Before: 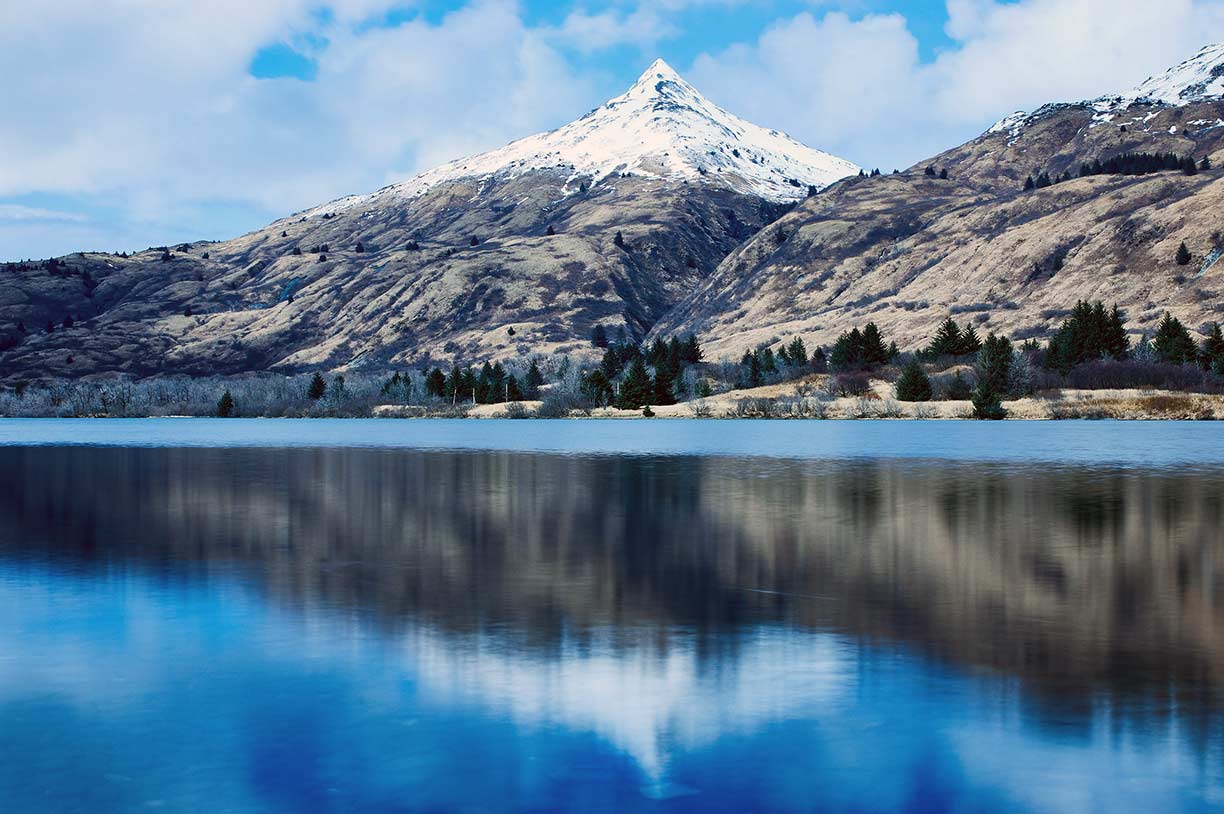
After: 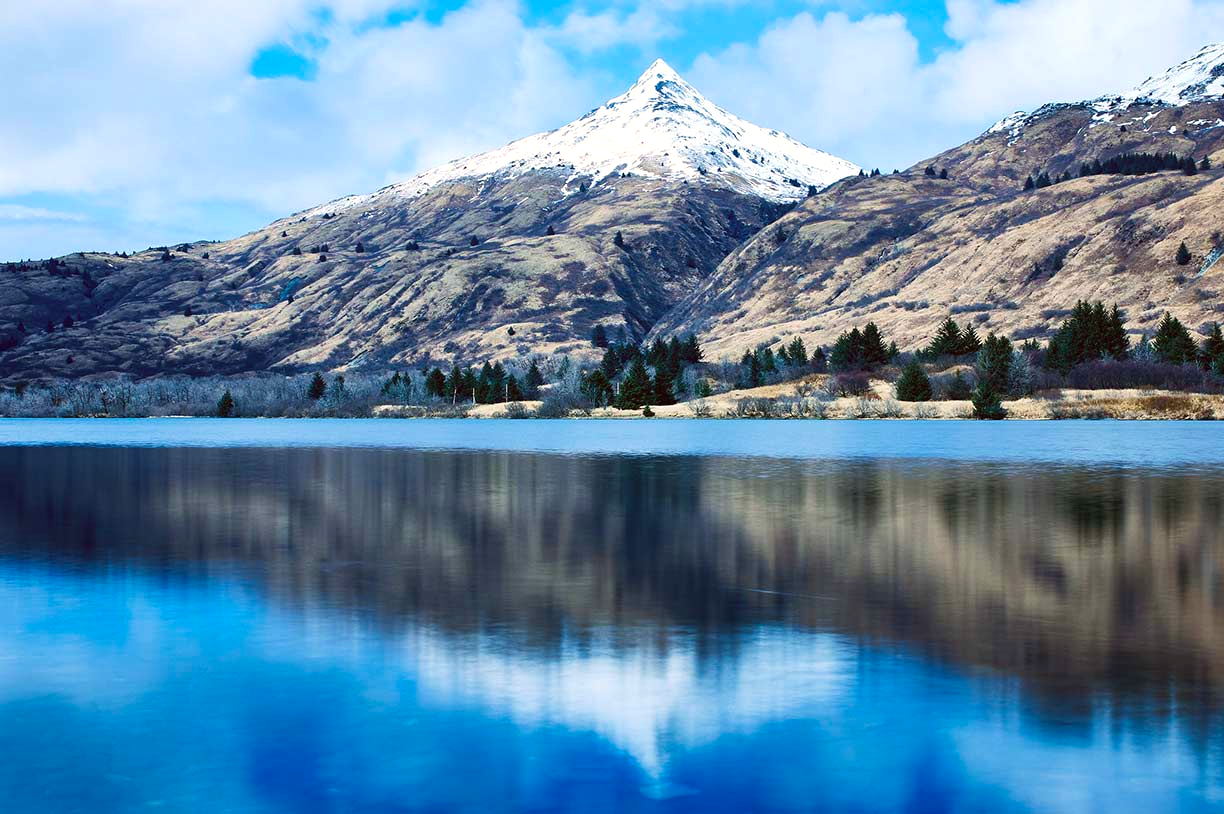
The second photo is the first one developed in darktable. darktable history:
exposure: black level correction 0, exposure 0.3 EV, compensate highlight preservation false
velvia: strength 15%
contrast brightness saturation: saturation 0.13
